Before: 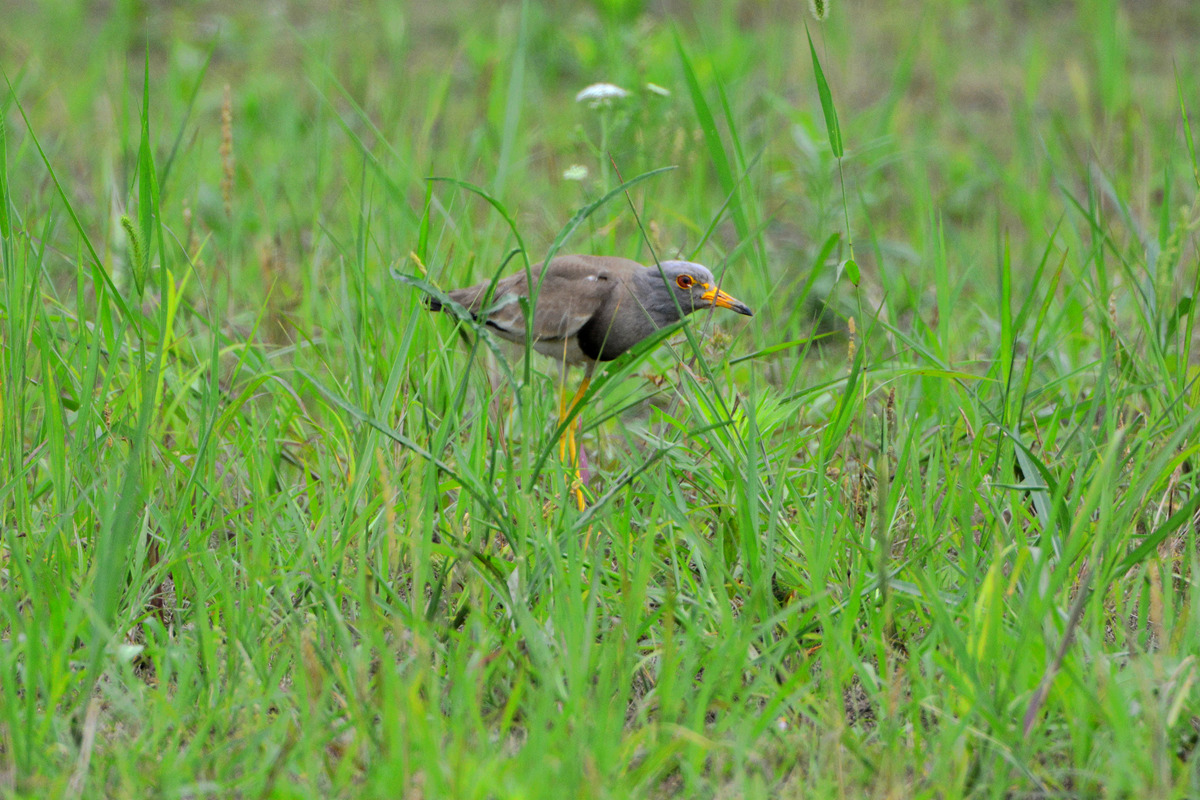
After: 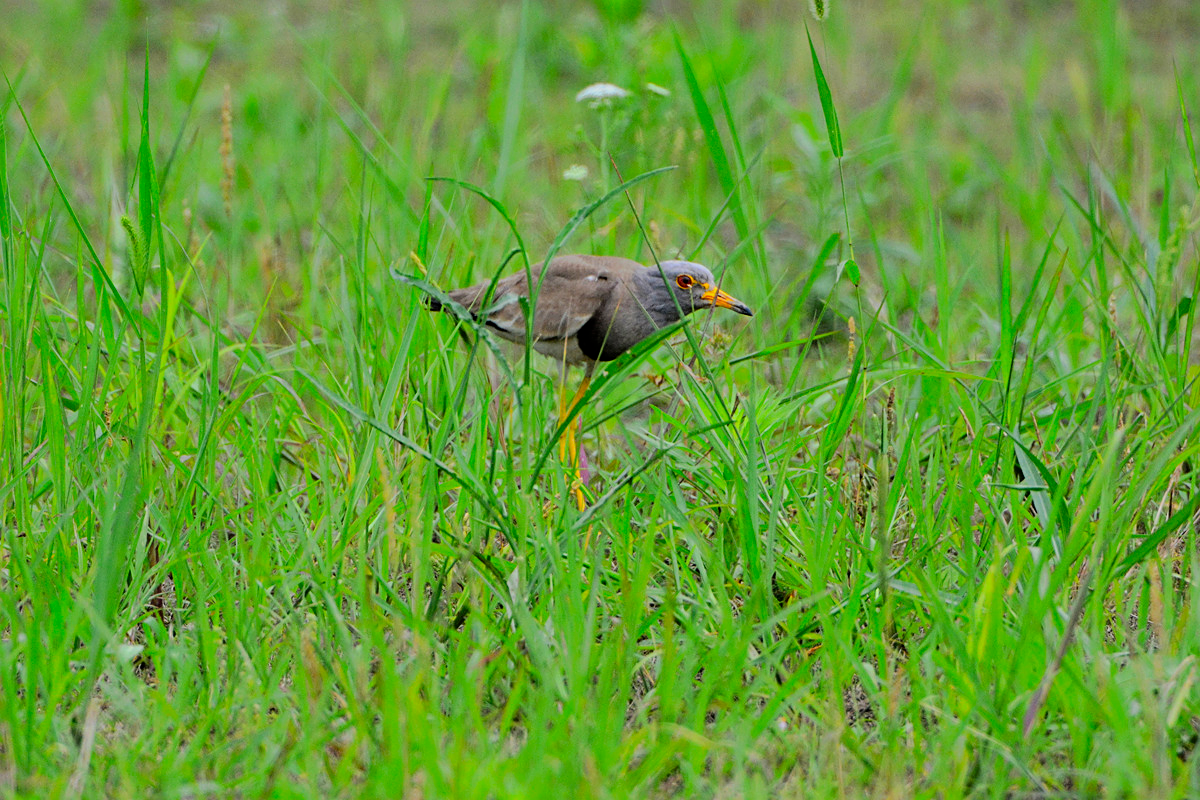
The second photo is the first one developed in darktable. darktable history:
contrast brightness saturation: contrast 0.09, saturation 0.28
filmic rgb: hardness 4.17
sharpen: on, module defaults
